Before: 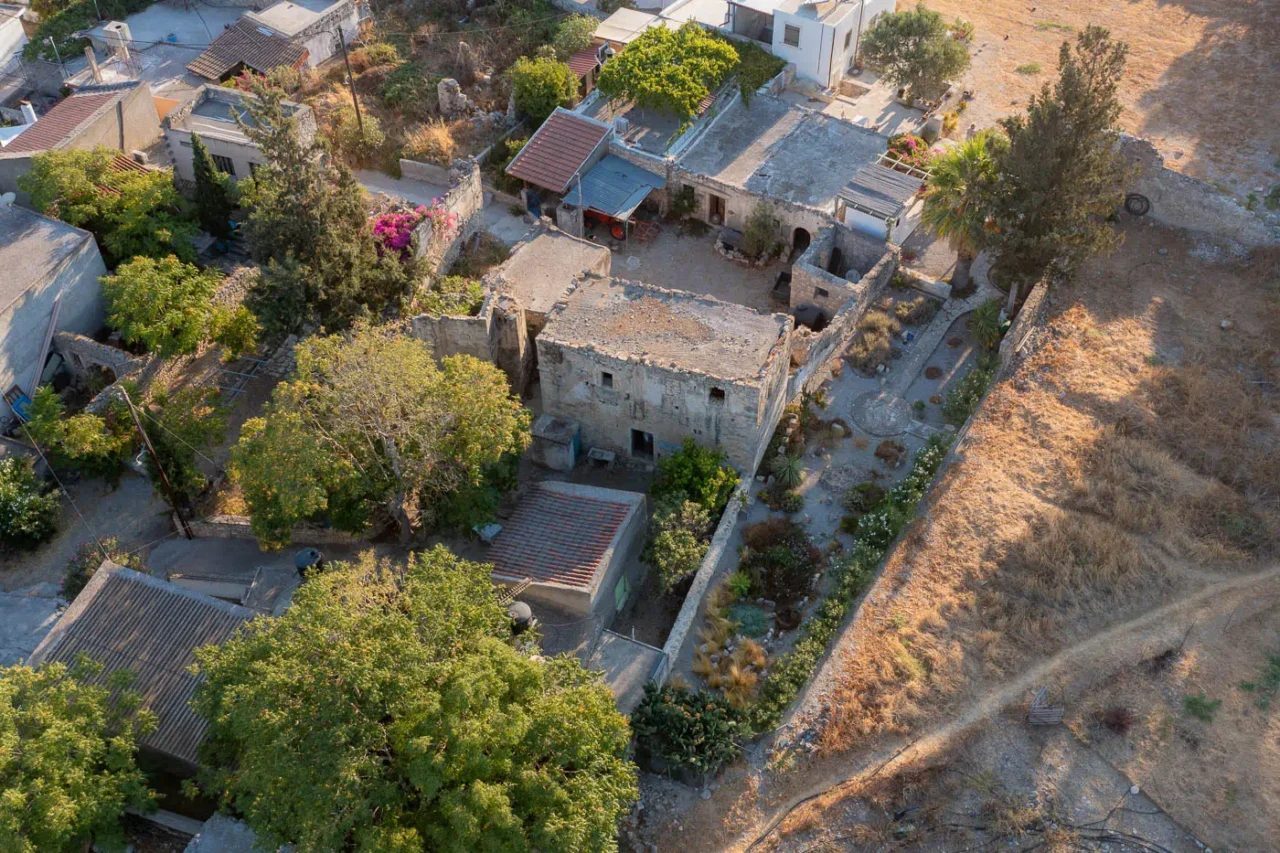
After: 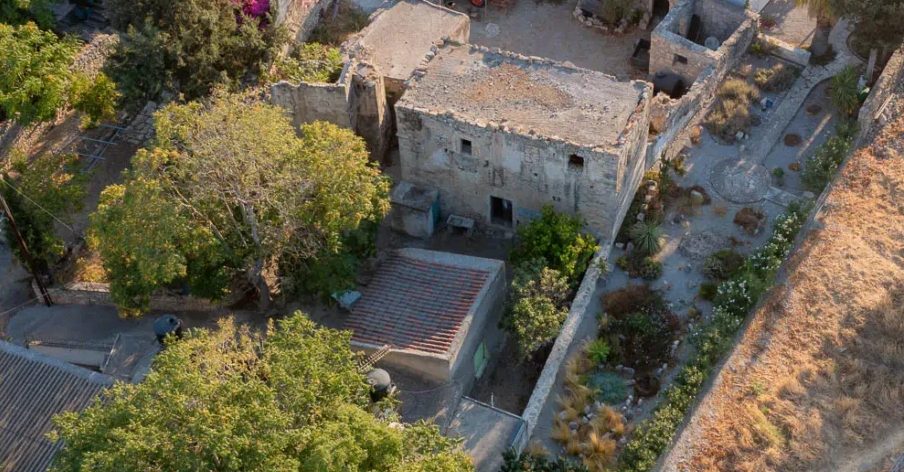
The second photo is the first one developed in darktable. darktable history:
crop: left 11.05%, top 27.387%, right 18.291%, bottom 17.206%
